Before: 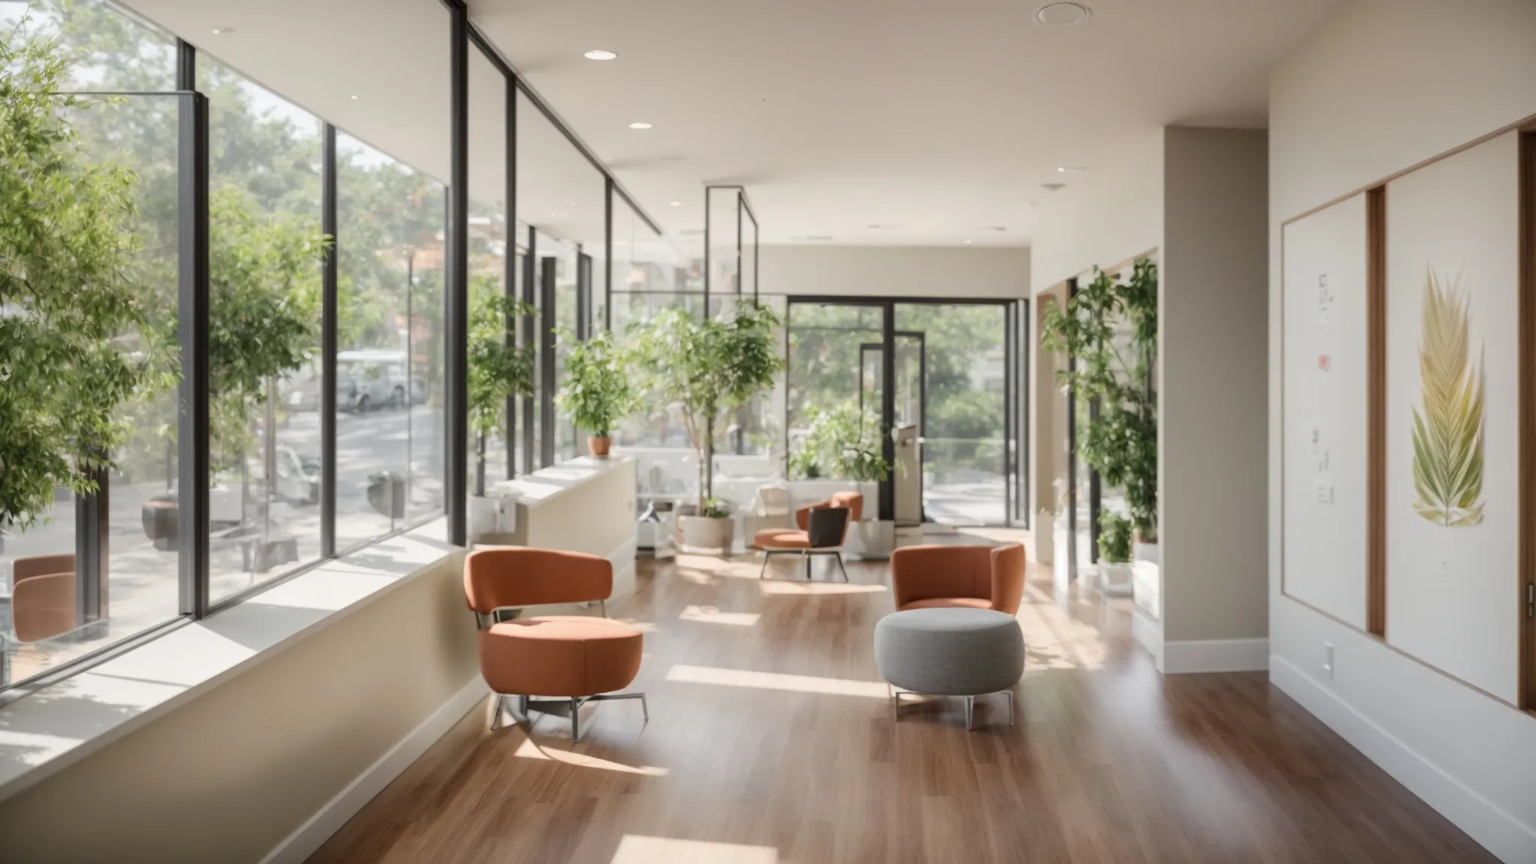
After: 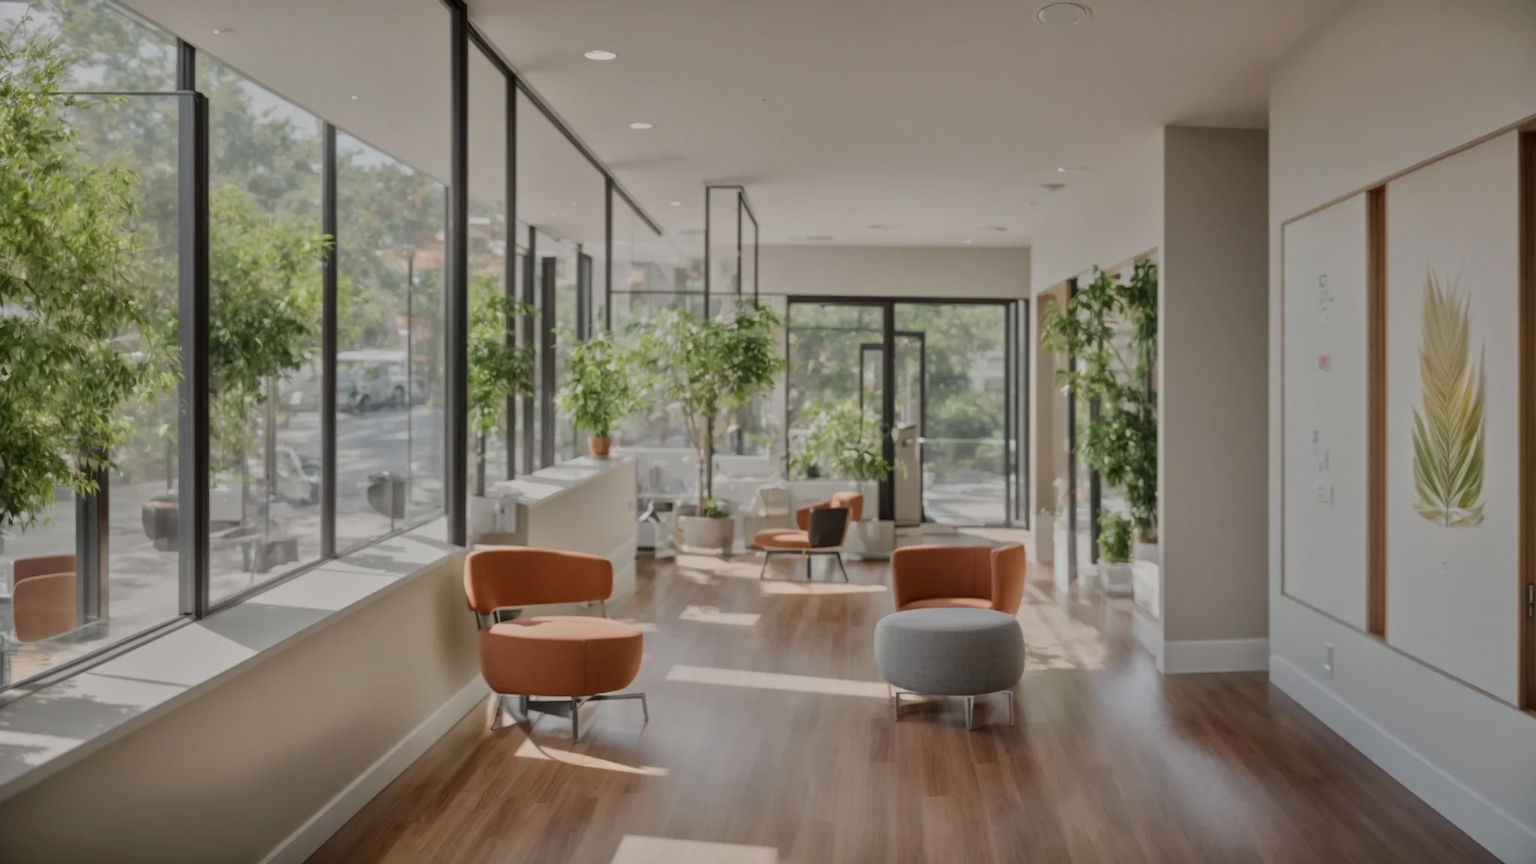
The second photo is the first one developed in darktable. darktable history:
contrast brightness saturation: contrast 0.03, brightness -0.04
tone equalizer: -8 EV -0.002 EV, -7 EV 0.005 EV, -6 EV -0.008 EV, -5 EV 0.007 EV, -4 EV -0.042 EV, -3 EV -0.233 EV, -2 EV -0.662 EV, -1 EV -0.983 EV, +0 EV -0.969 EV, smoothing diameter 2%, edges refinement/feathering 20, mask exposure compensation -1.57 EV, filter diffusion 5
